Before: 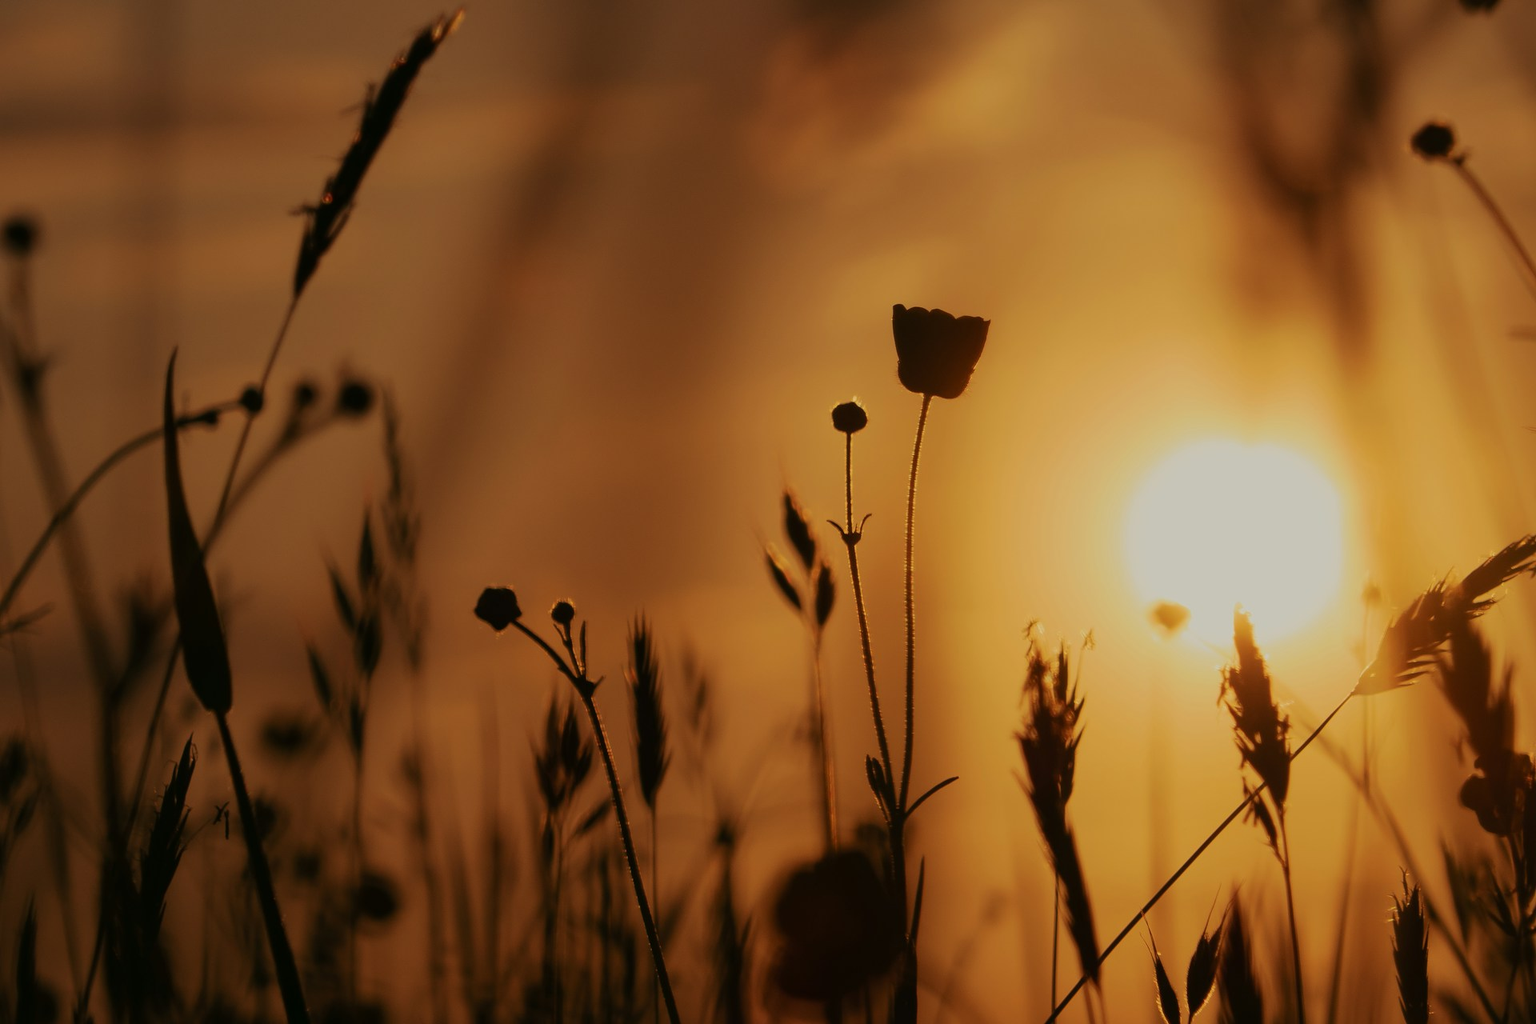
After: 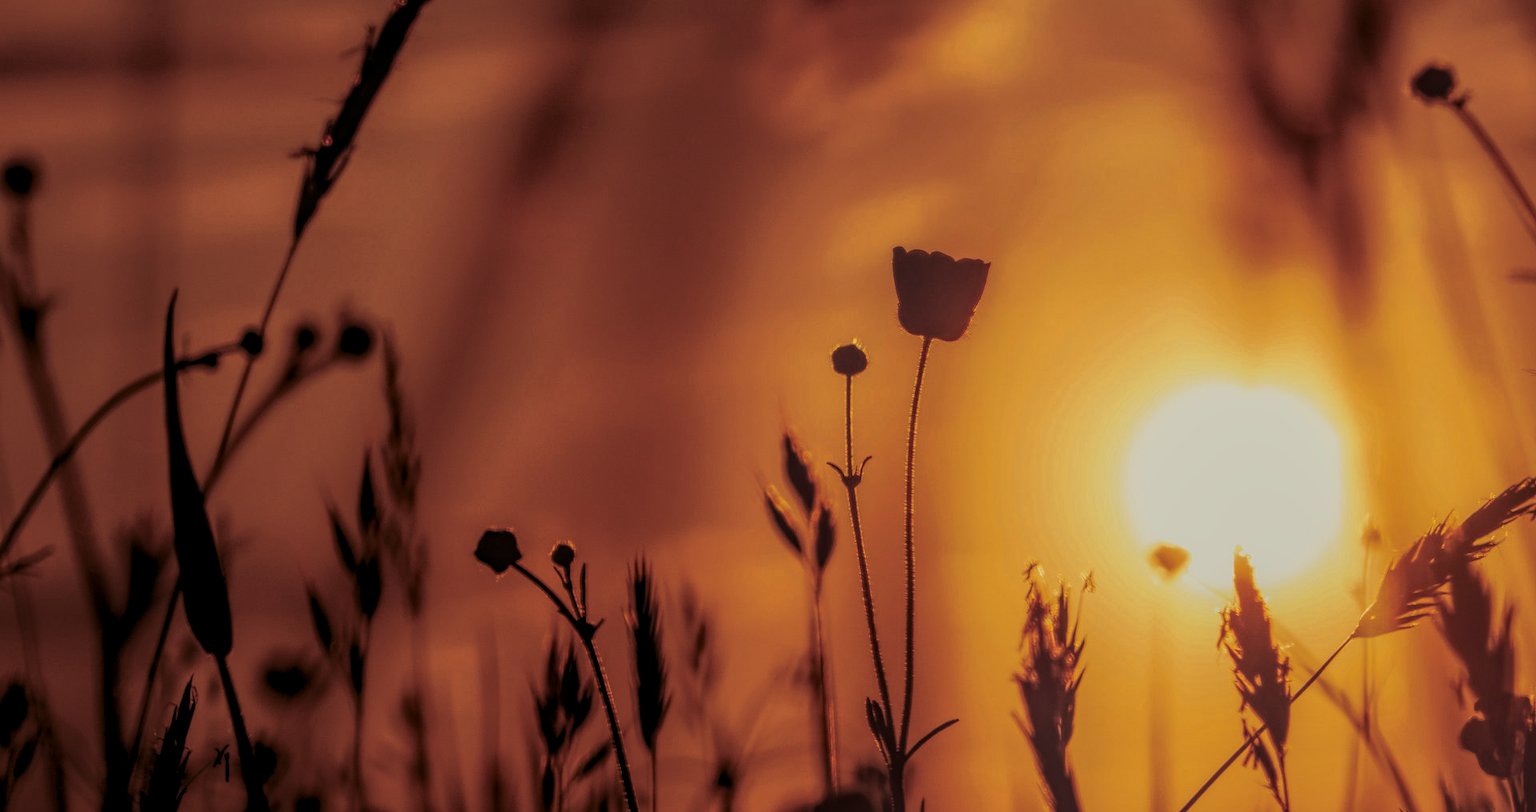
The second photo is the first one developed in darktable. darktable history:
split-toning: on, module defaults
contrast brightness saturation: contrast 0.09, saturation 0.28
crop and rotate: top 5.667%, bottom 14.937%
local contrast: highlights 20%, shadows 30%, detail 200%, midtone range 0.2
